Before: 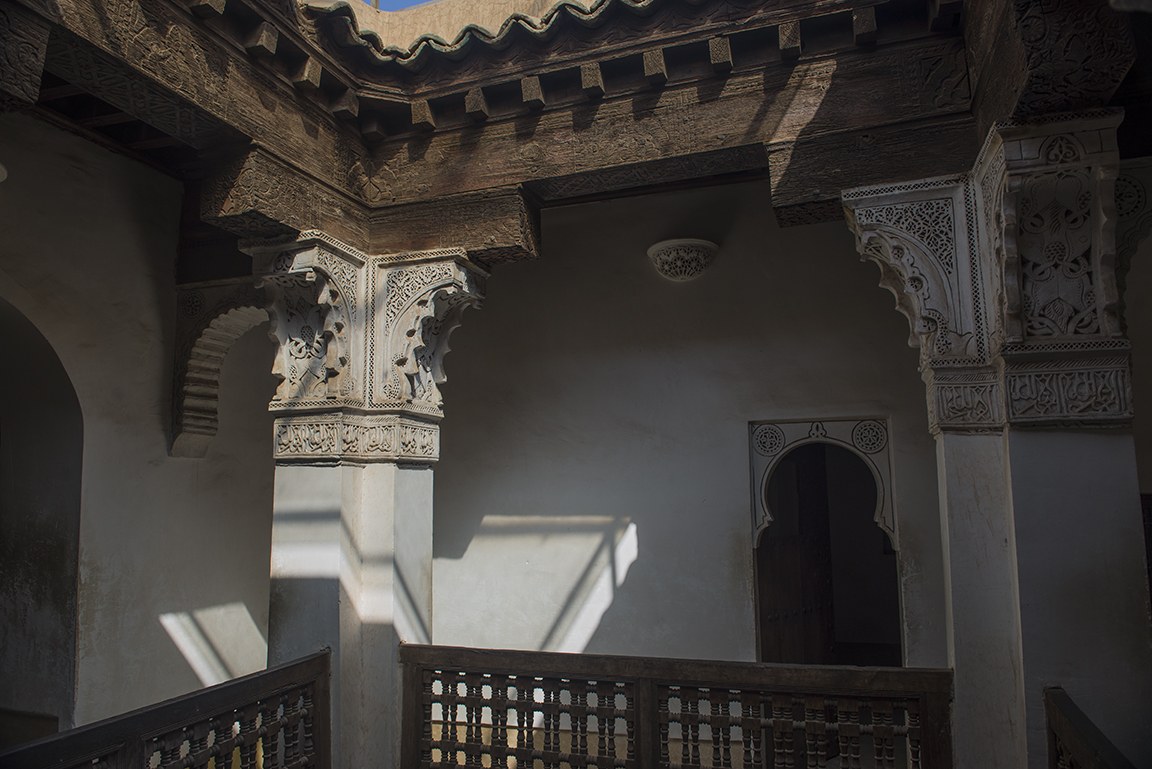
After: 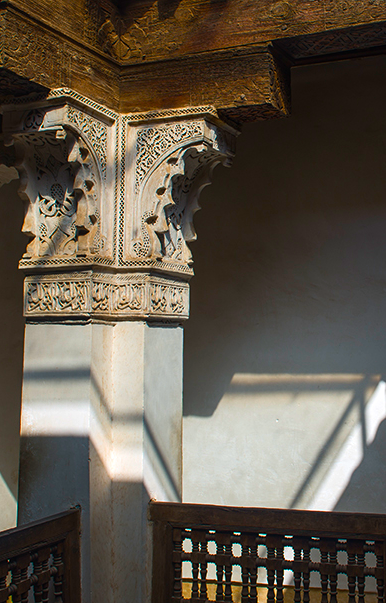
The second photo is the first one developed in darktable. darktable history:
color balance rgb: linear chroma grading › global chroma 9%, perceptual saturation grading › global saturation 36%, perceptual saturation grading › shadows 35%, perceptual brilliance grading › global brilliance 15%, perceptual brilliance grading › shadows -35%, global vibrance 15%
crop and rotate: left 21.77%, top 18.528%, right 44.676%, bottom 2.997%
